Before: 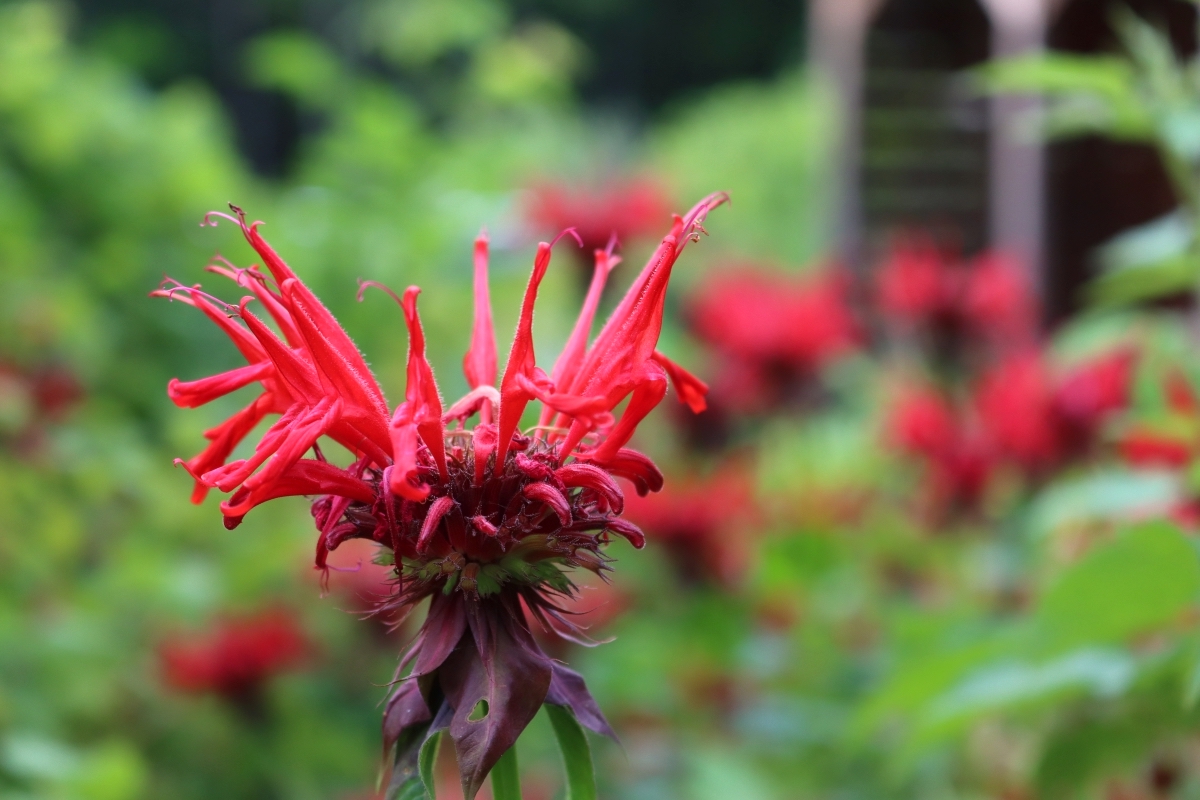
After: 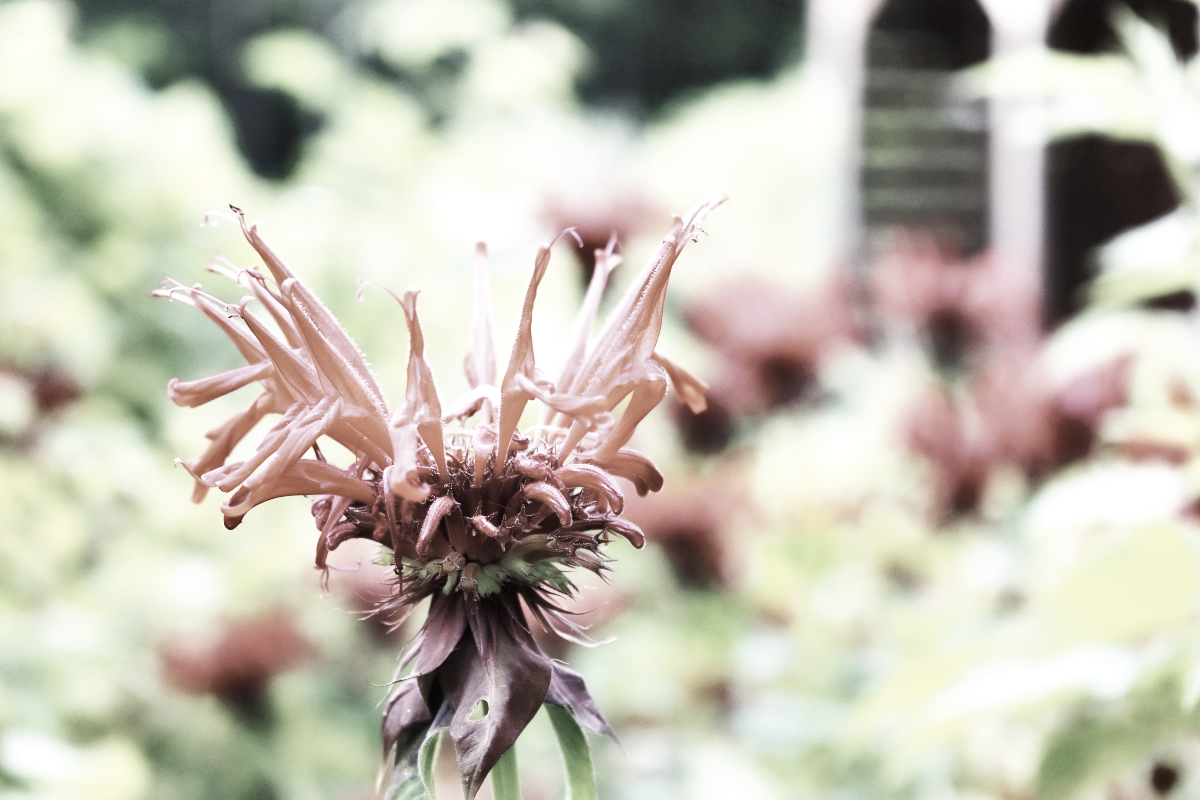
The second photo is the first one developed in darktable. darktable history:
exposure: black level correction 0, exposure 1 EV, compensate highlight preservation false
base curve: curves: ch0 [(0, 0) (0.007, 0.004) (0.027, 0.03) (0.046, 0.07) (0.207, 0.54) (0.442, 0.872) (0.673, 0.972) (1, 1)], preserve colors none
color correction: highlights b* 0.015, saturation 0.204
shadows and highlights: white point adjustment 0.06, highlights color adjustment 45.55%, soften with gaussian
velvia: on, module defaults
